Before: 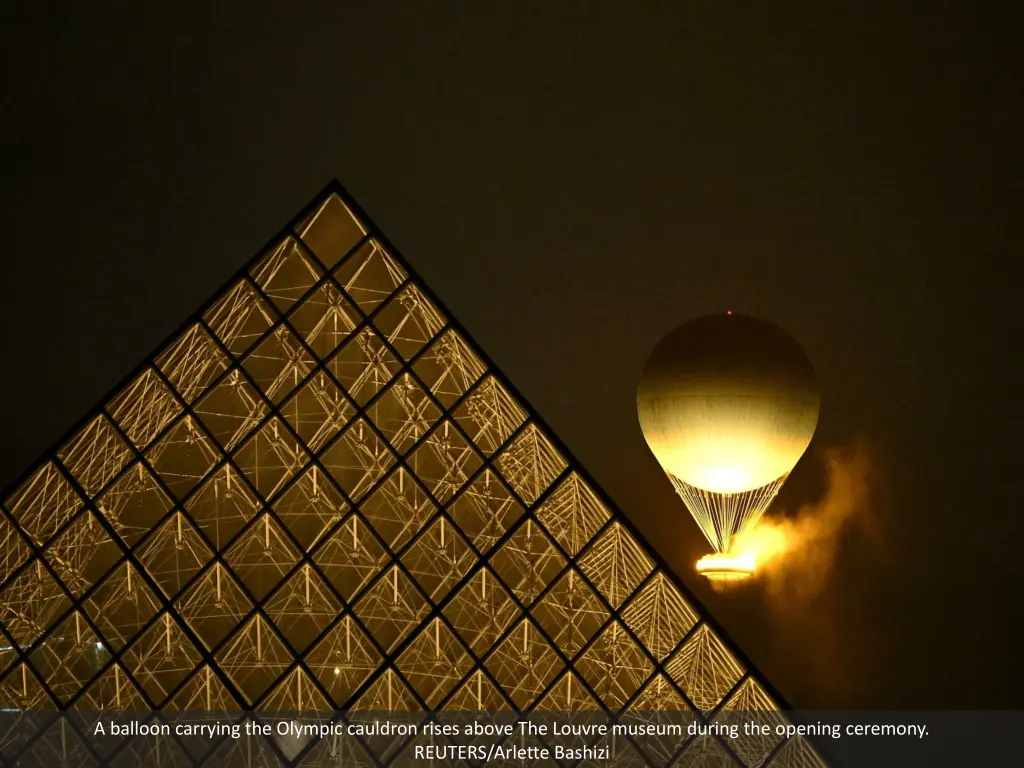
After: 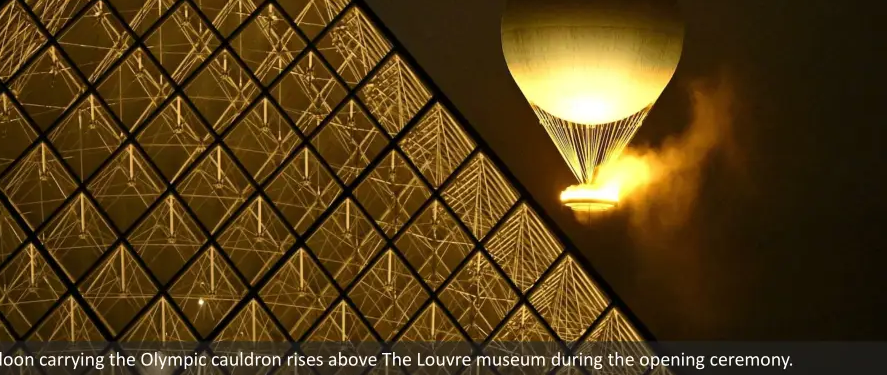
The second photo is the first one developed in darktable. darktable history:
color zones: curves: ch0 [(0.068, 0.464) (0.25, 0.5) (0.48, 0.508) (0.75, 0.536) (0.886, 0.476) (0.967, 0.456)]; ch1 [(0.066, 0.456) (0.25, 0.5) (0.616, 0.508) (0.746, 0.56) (0.934, 0.444)]
crop and rotate: left 13.306%, top 48.129%, bottom 2.928%
rotate and perspective: crop left 0, crop top 0
